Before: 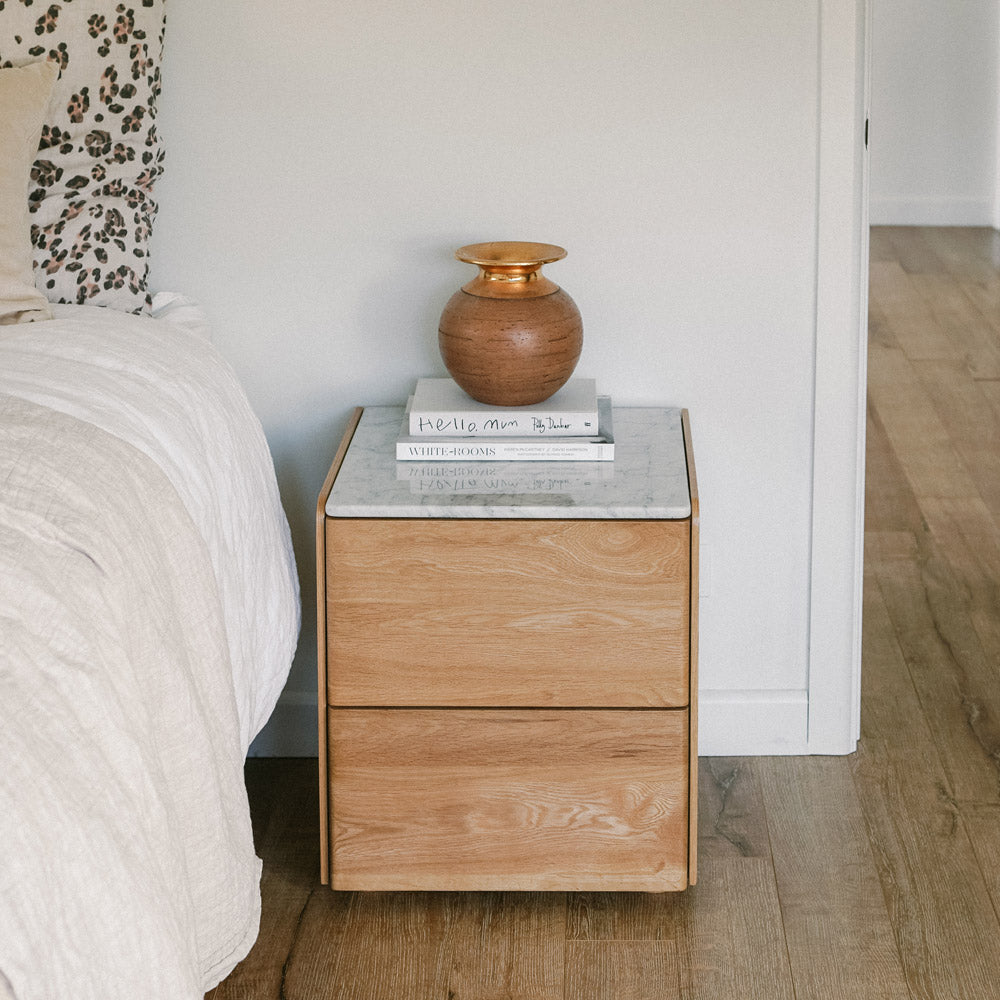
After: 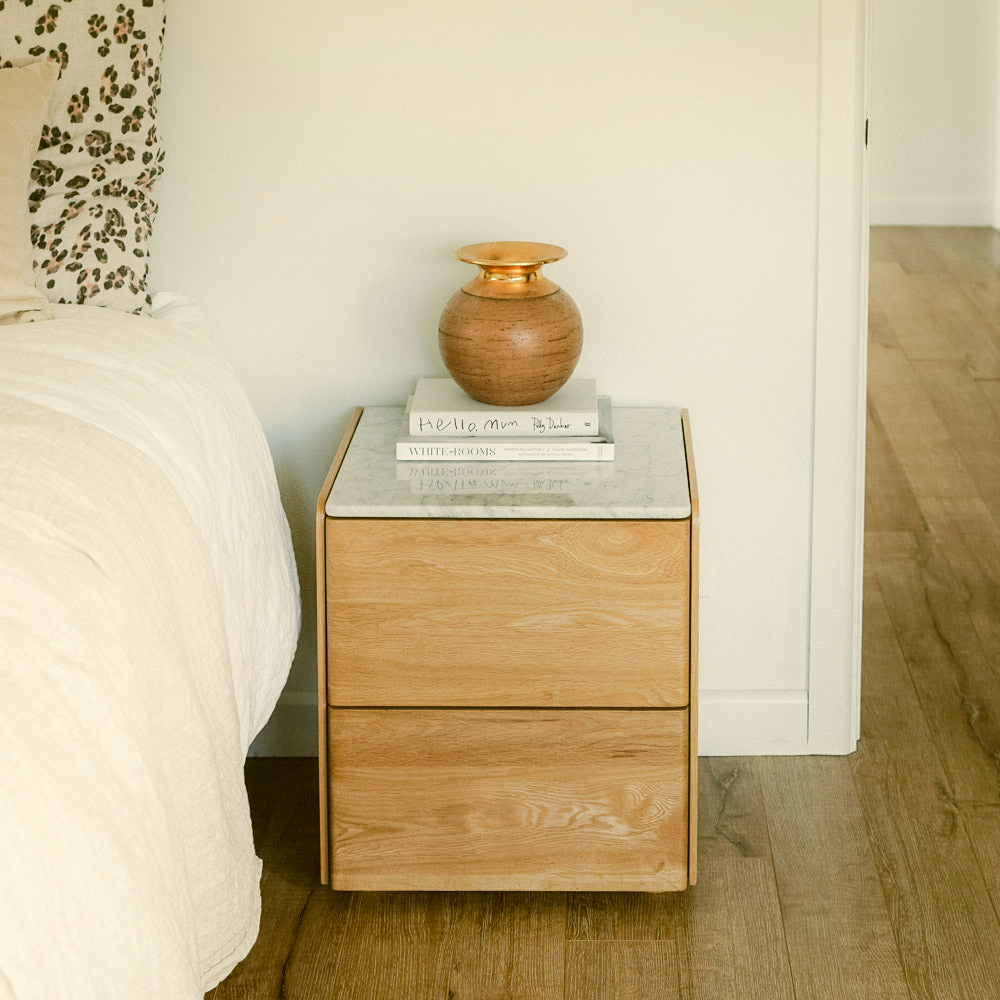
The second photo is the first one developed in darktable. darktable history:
shadows and highlights: shadows -40.15, highlights 62.88, soften with gaussian
color correction: highlights a* -1.43, highlights b* 10.12, shadows a* 0.395, shadows b* 19.35
